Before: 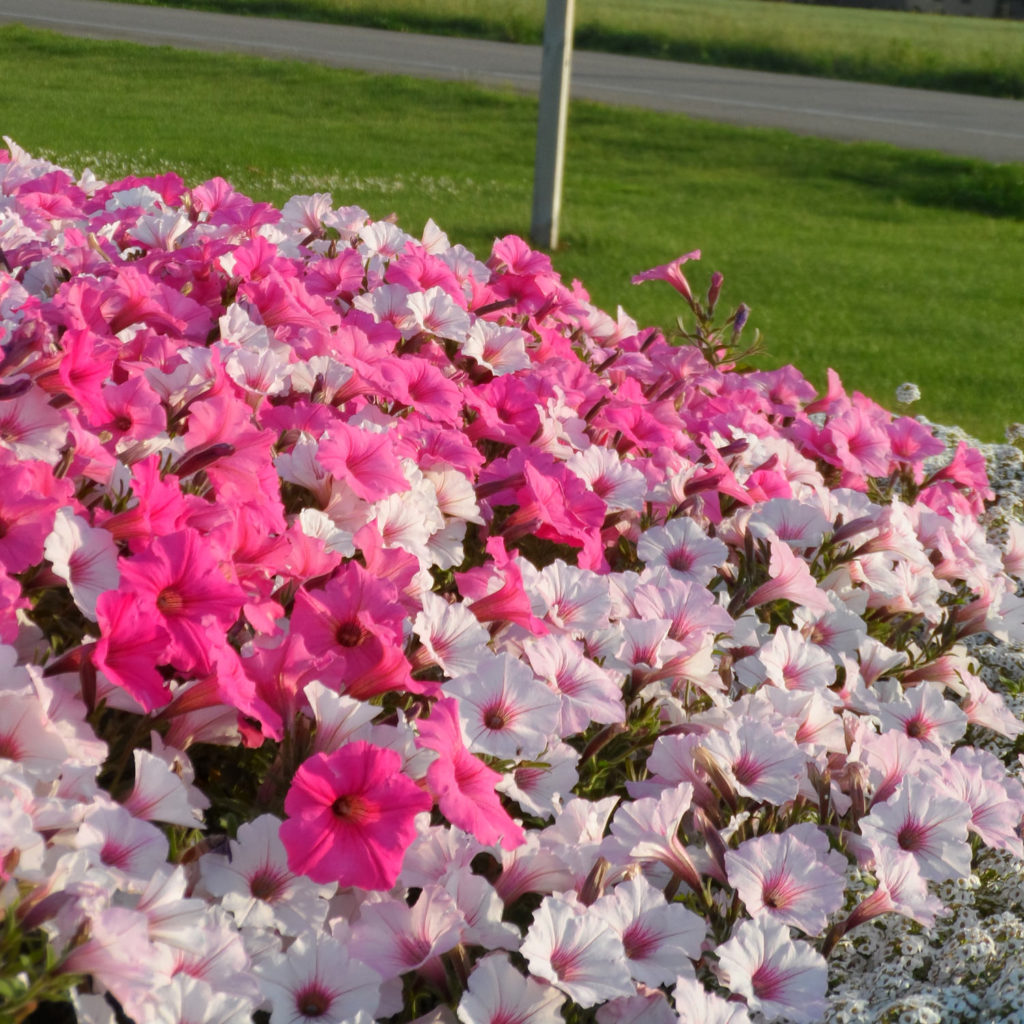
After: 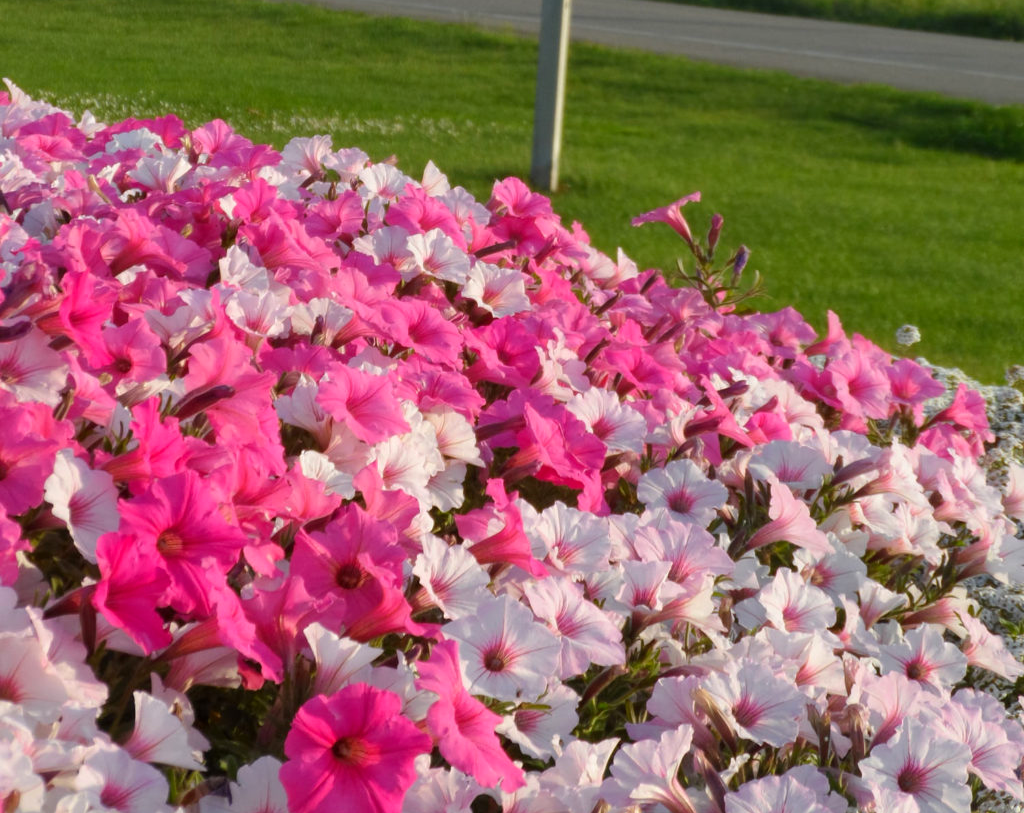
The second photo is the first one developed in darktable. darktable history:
color balance rgb: global vibrance 20%
crop and rotate: top 5.667%, bottom 14.937%
